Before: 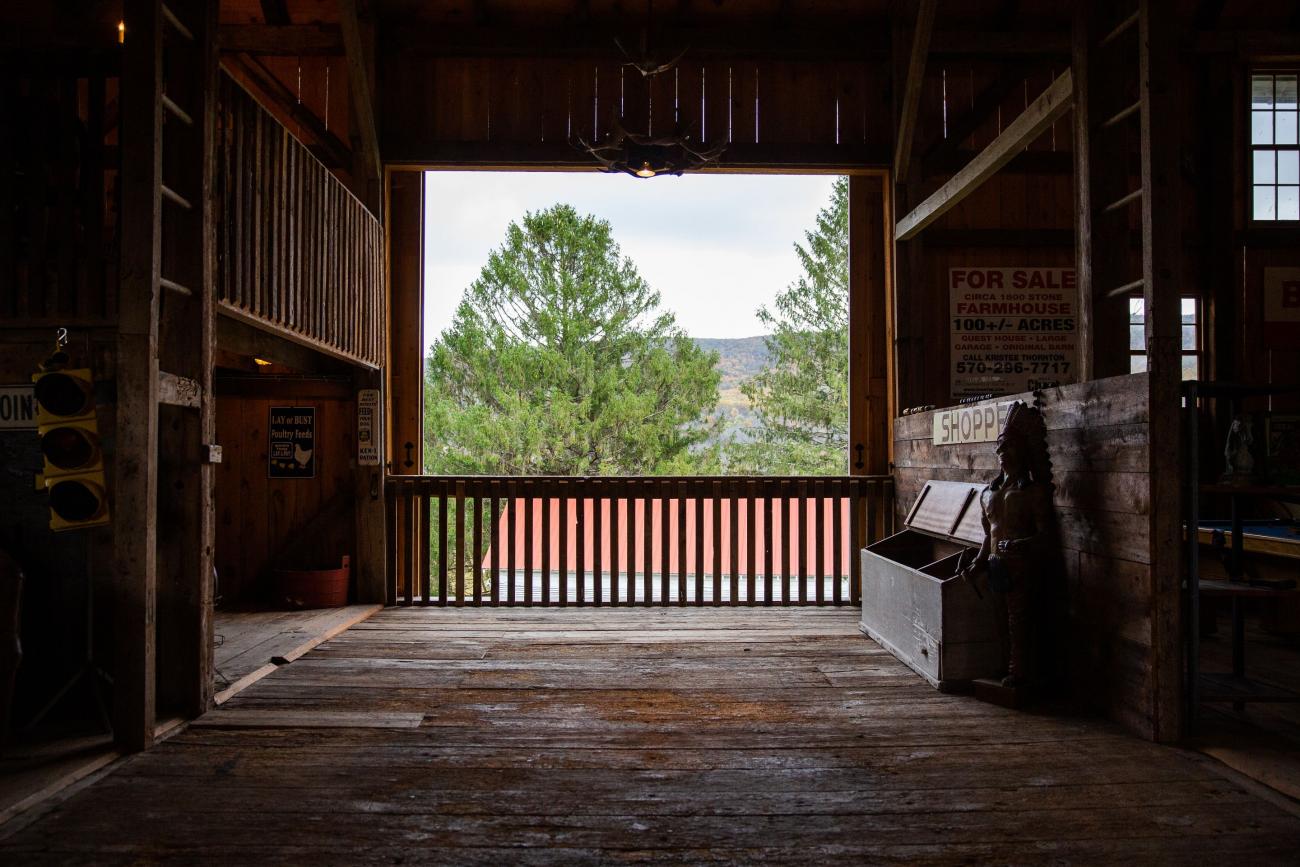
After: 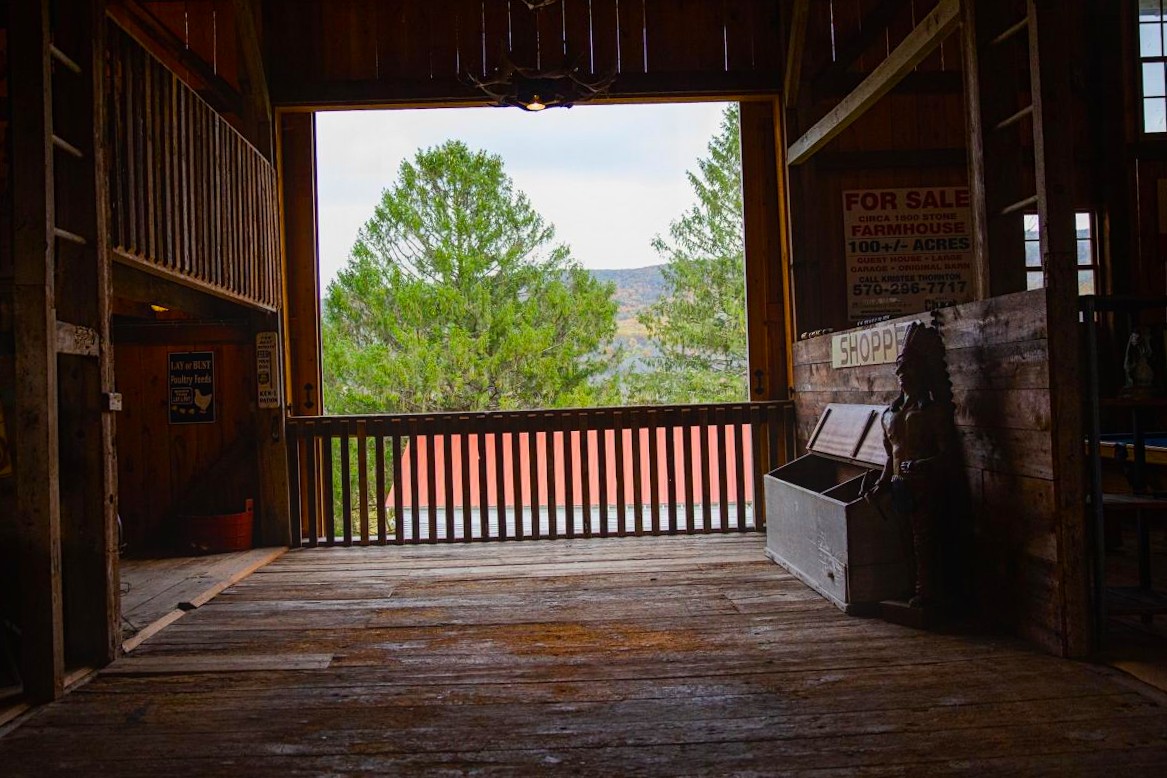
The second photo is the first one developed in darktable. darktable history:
crop and rotate: angle 1.96°, left 5.673%, top 5.673%
contrast equalizer: y [[0.439, 0.44, 0.442, 0.457, 0.493, 0.498], [0.5 ×6], [0.5 ×6], [0 ×6], [0 ×6]]
color balance rgb: perceptual saturation grading › global saturation 25%, global vibrance 20%
